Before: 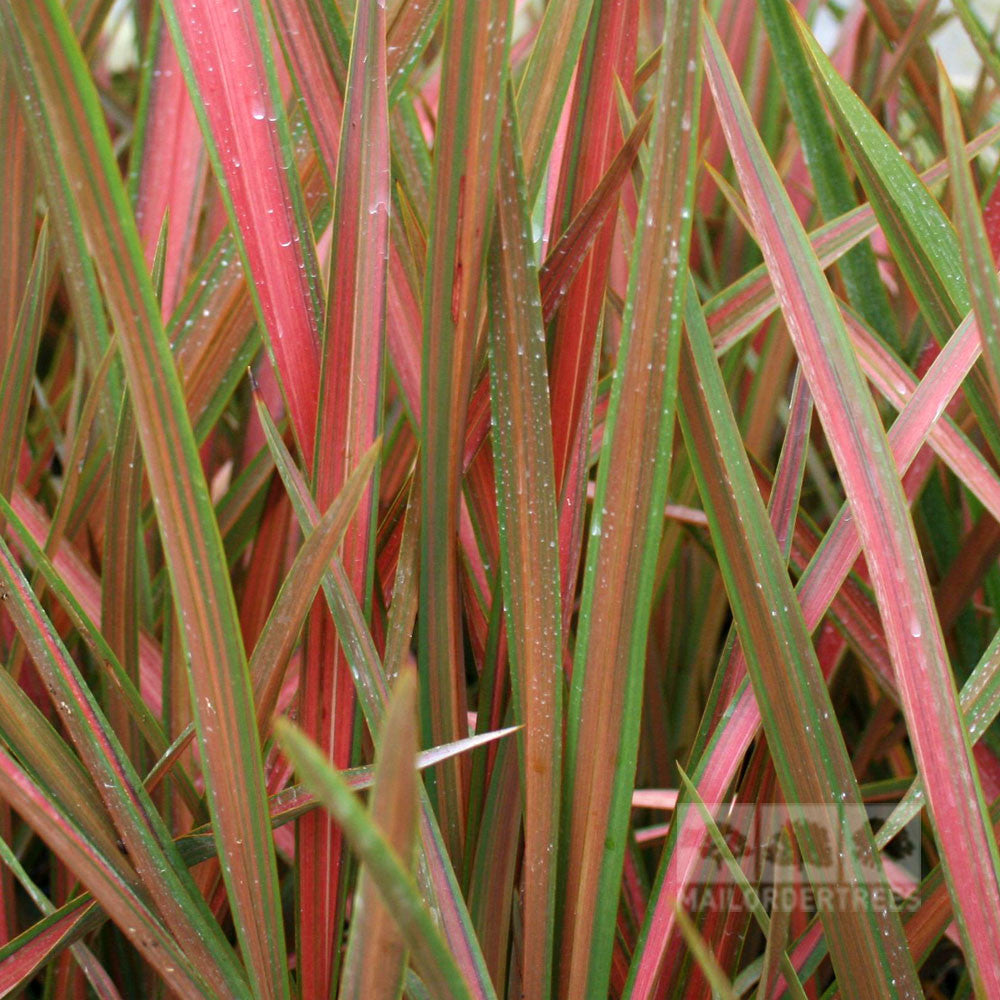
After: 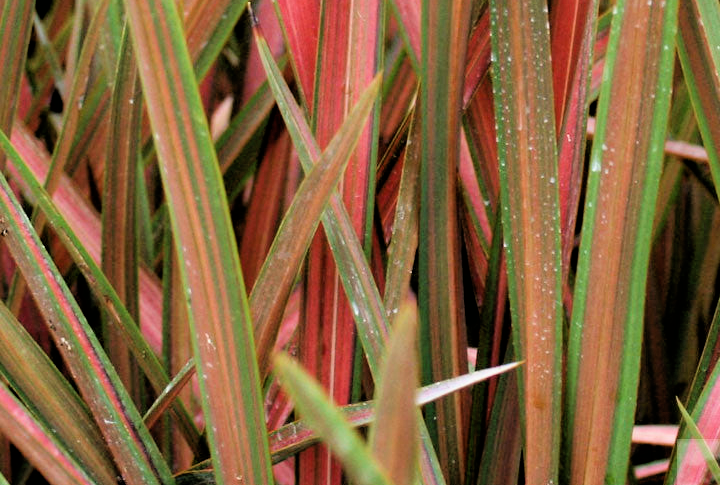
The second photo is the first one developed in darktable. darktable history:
tone equalizer: -8 EV -0.417 EV, -7 EV -0.389 EV, -6 EV -0.333 EV, -5 EV -0.222 EV, -3 EV 0.222 EV, -2 EV 0.333 EV, -1 EV 0.389 EV, +0 EV 0.417 EV, edges refinement/feathering 500, mask exposure compensation -1.57 EV, preserve details no
filmic rgb: black relative exposure -3.31 EV, white relative exposure 3.45 EV, hardness 2.36, contrast 1.103
exposure: exposure 0.131 EV, compensate highlight preservation false
crop: top 36.498%, right 27.964%, bottom 14.995%
